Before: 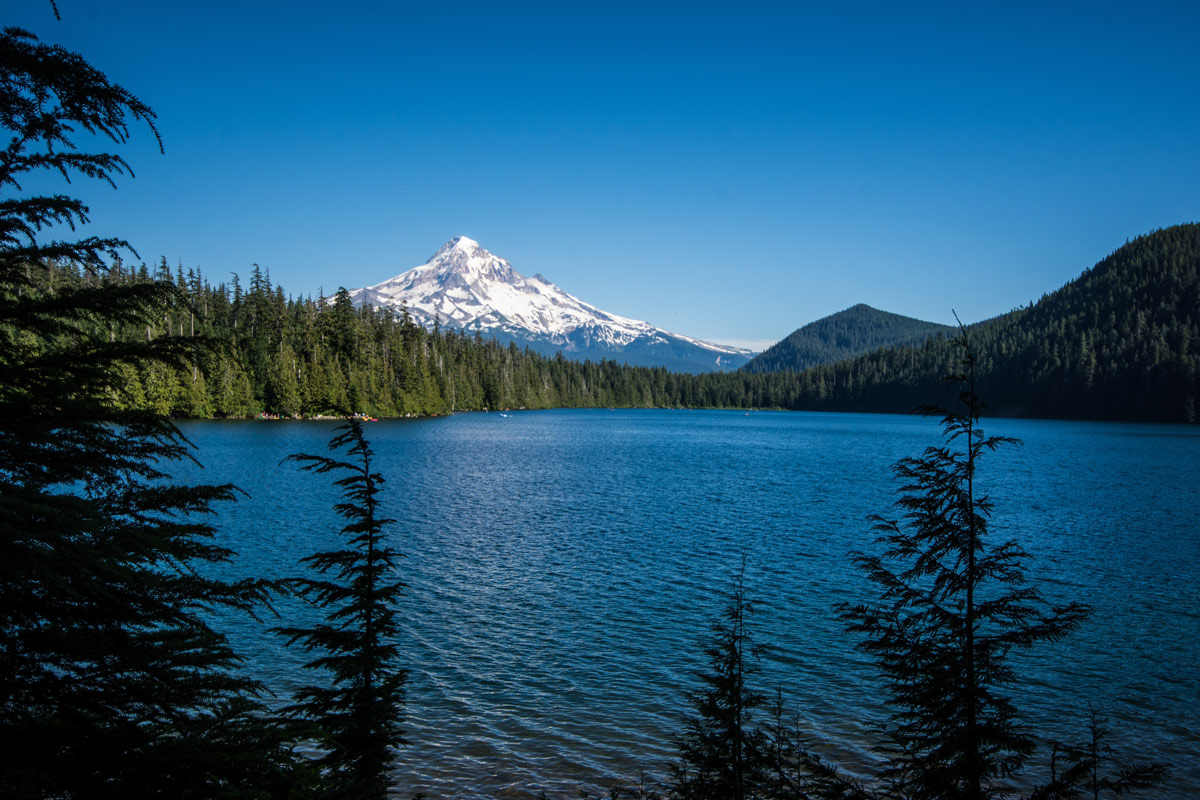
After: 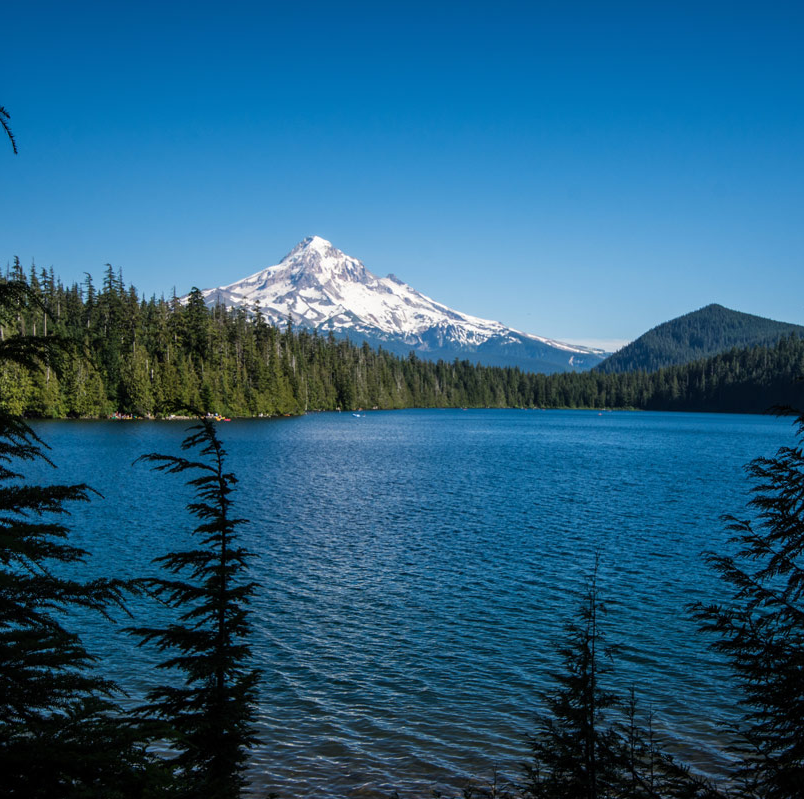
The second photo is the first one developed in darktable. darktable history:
crop and rotate: left 12.293%, right 20.694%
